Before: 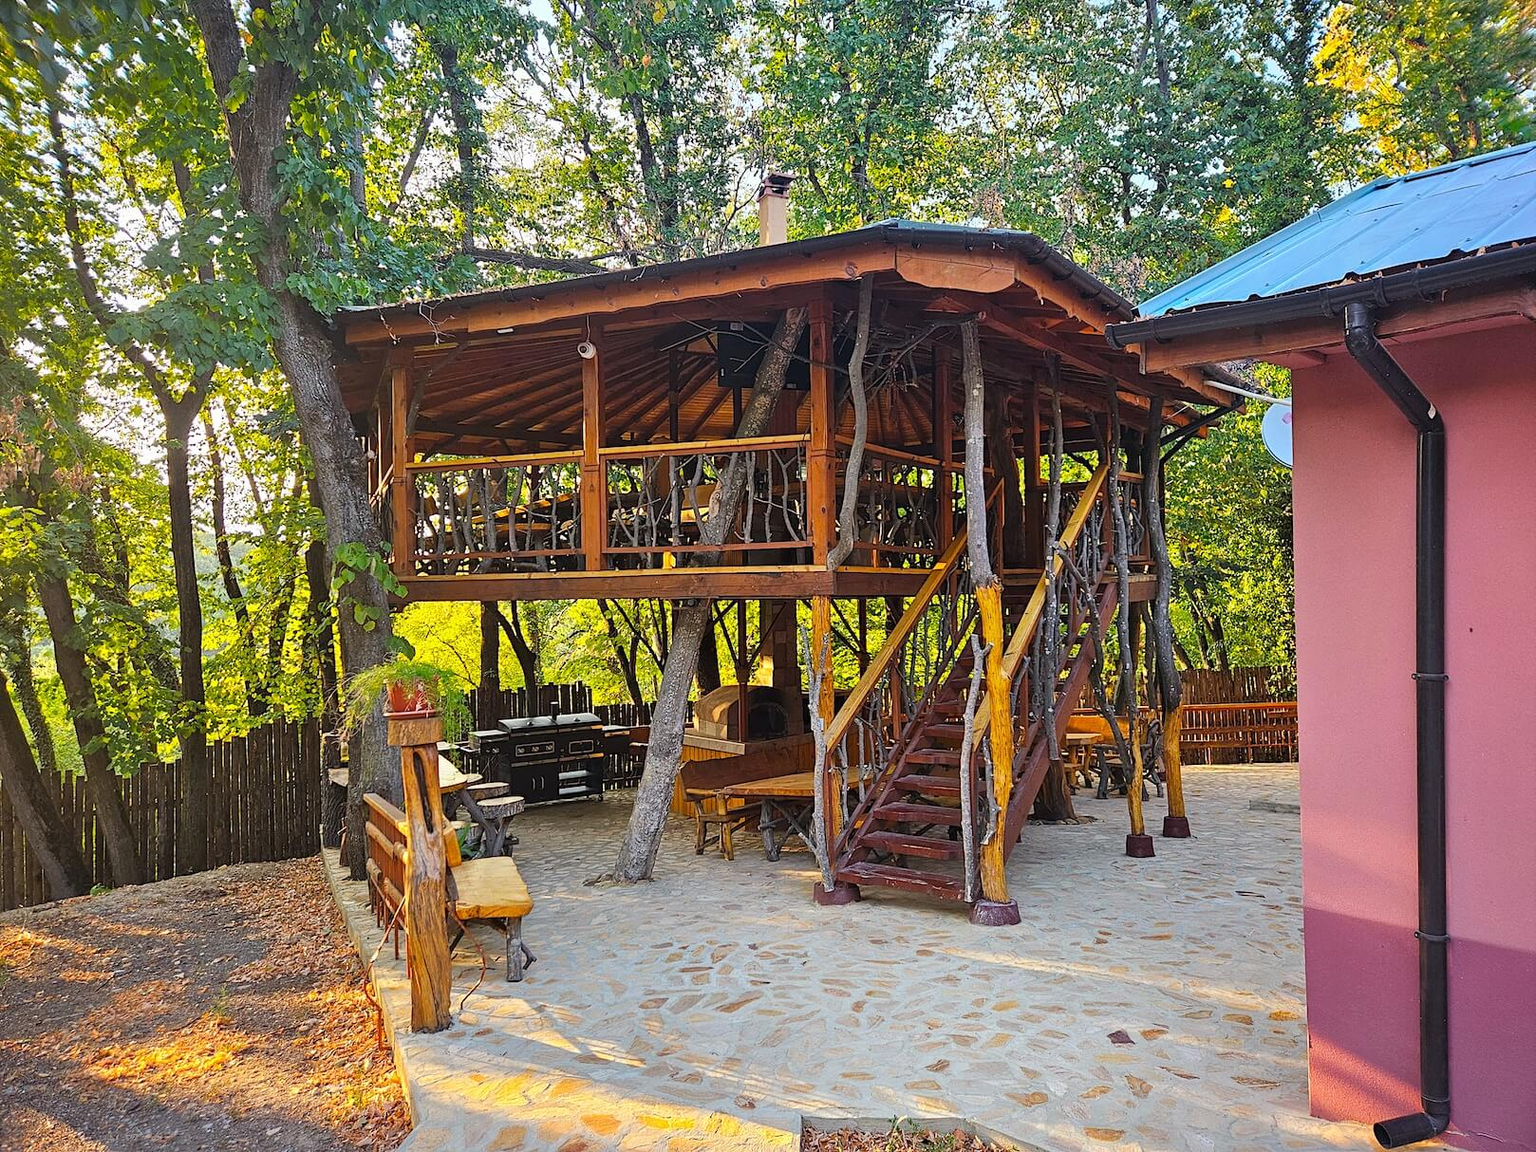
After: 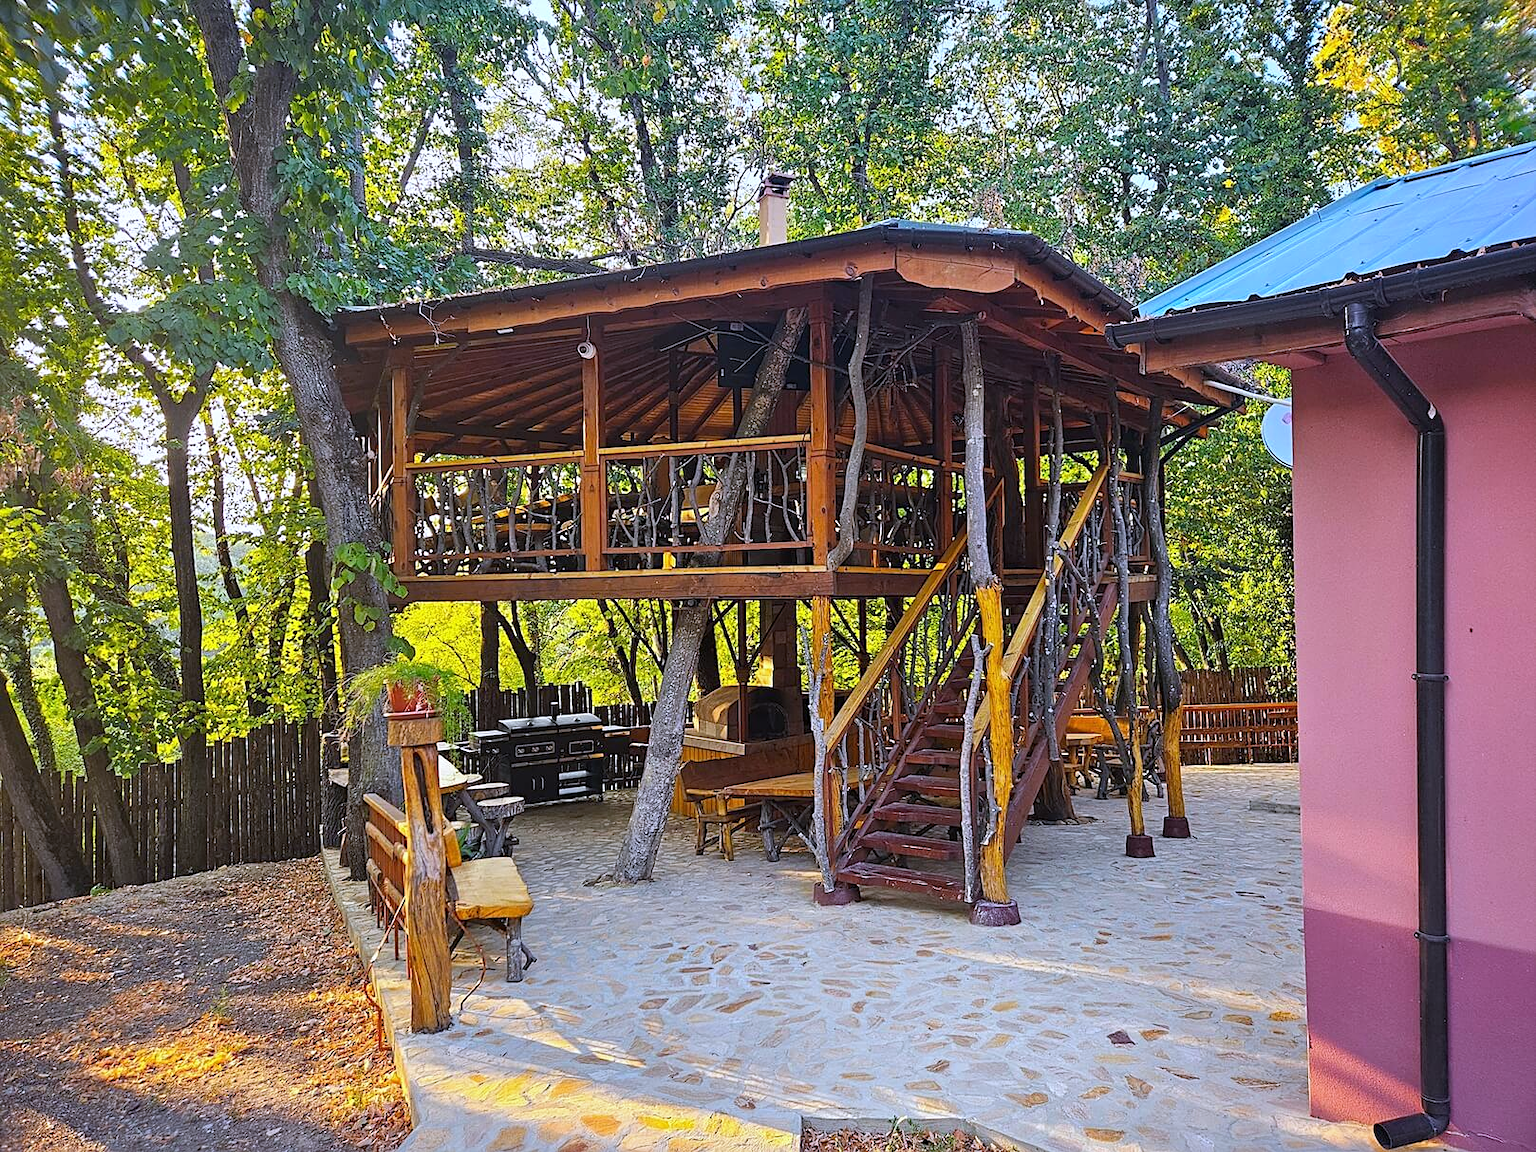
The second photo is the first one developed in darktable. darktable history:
white balance: red 0.967, blue 1.119, emerald 0.756
sharpen: amount 0.2
